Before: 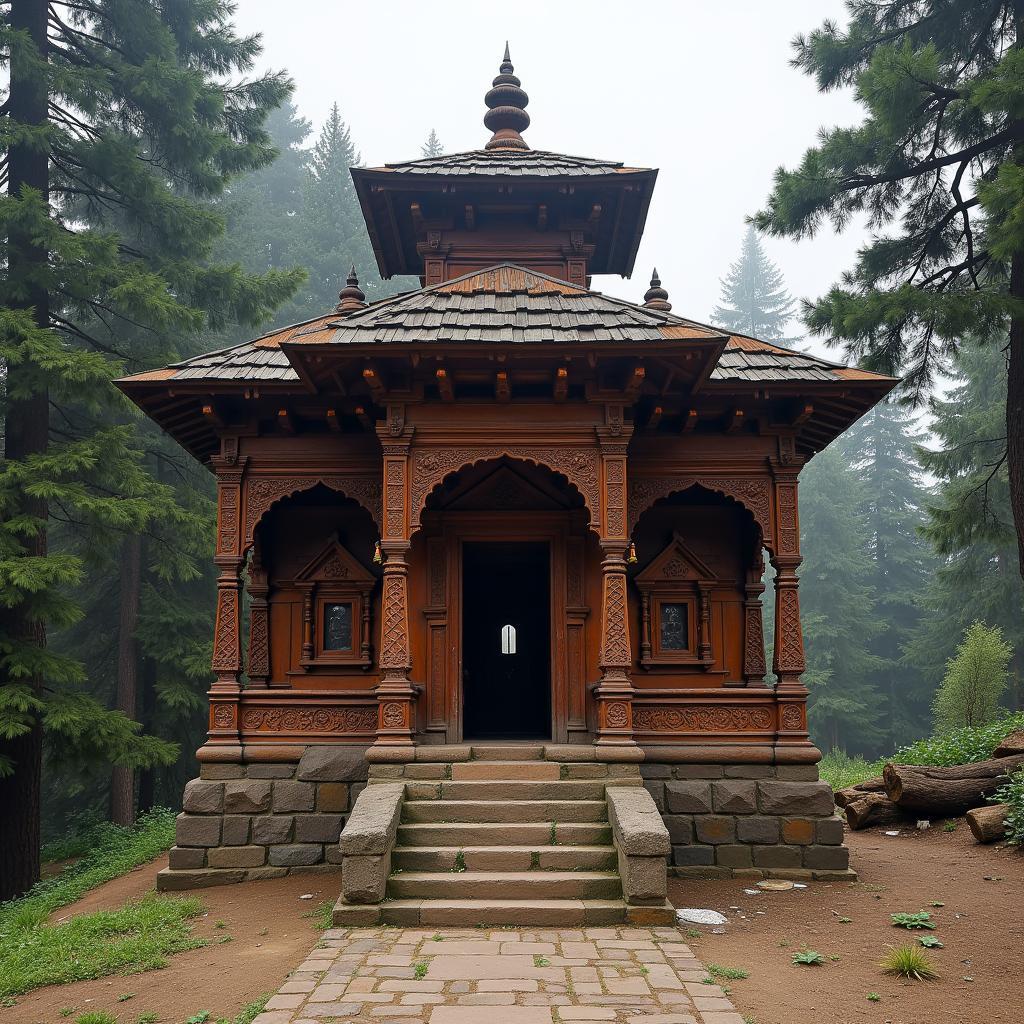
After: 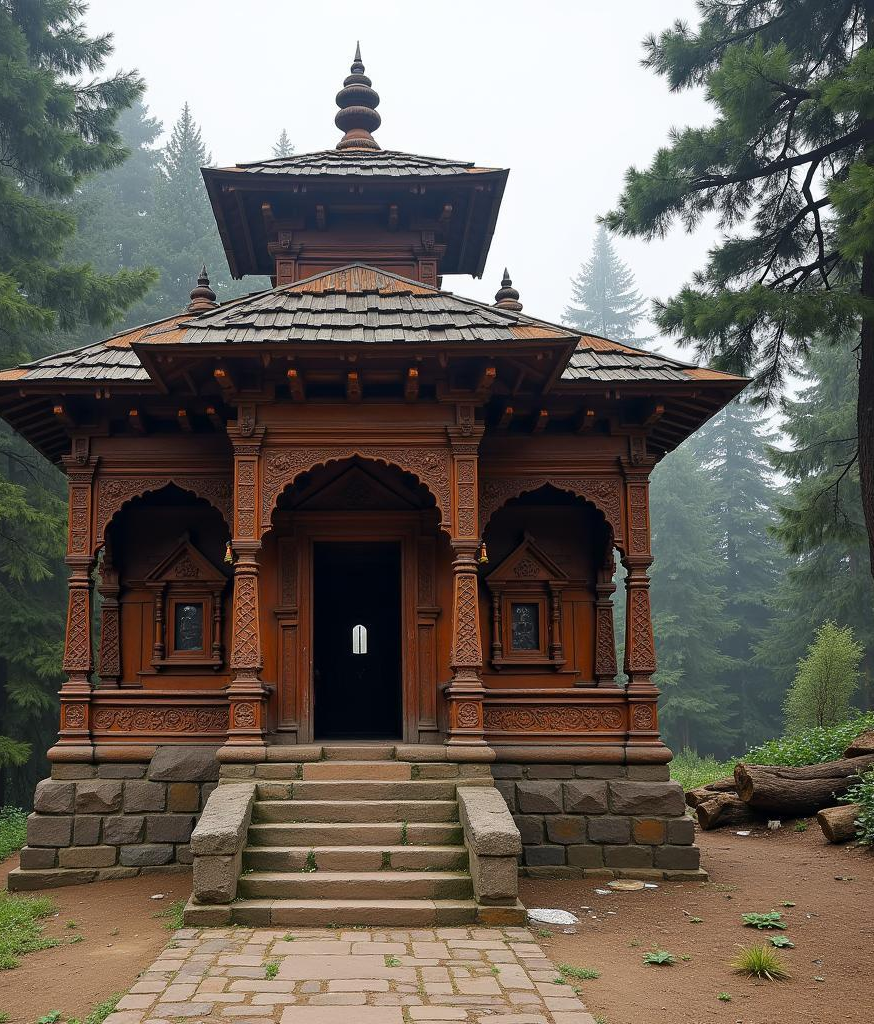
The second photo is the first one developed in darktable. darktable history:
crop and rotate: left 14.565%
